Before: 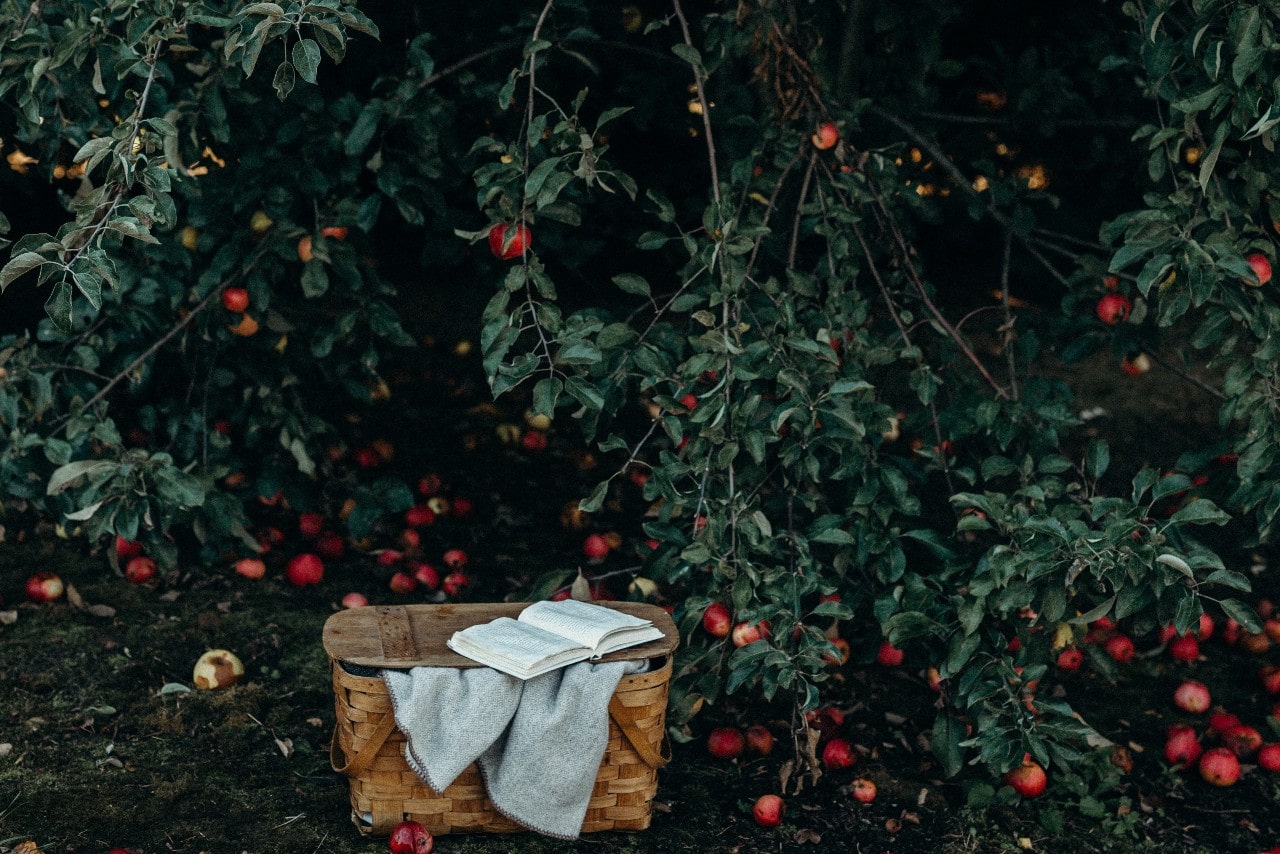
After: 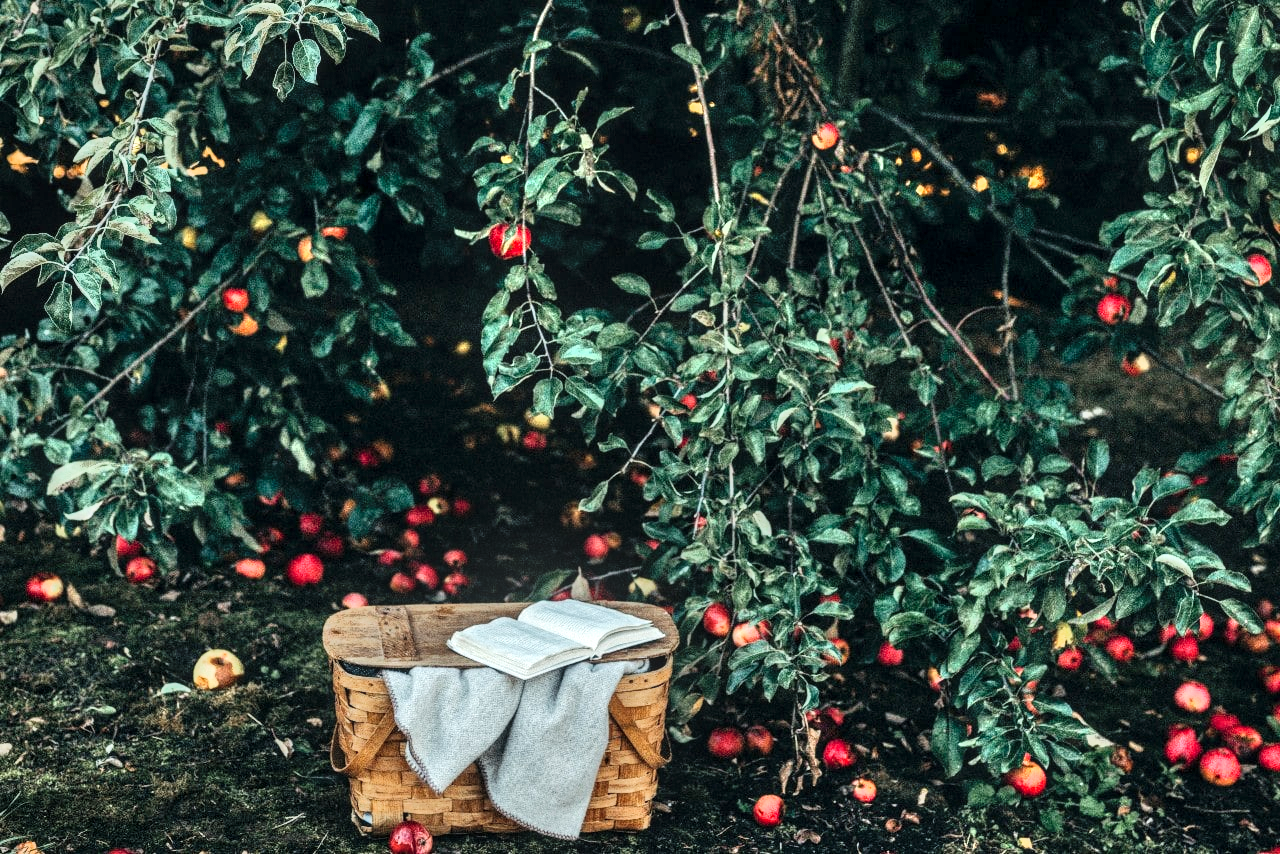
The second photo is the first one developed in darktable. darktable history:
shadows and highlights: radius 110.86, shadows 51.09, white point adjustment 9.16, highlights -4.17, highlights color adjustment 32.2%, soften with gaussian
bloom: size 15%, threshold 97%, strength 7%
local contrast: detail 130%
